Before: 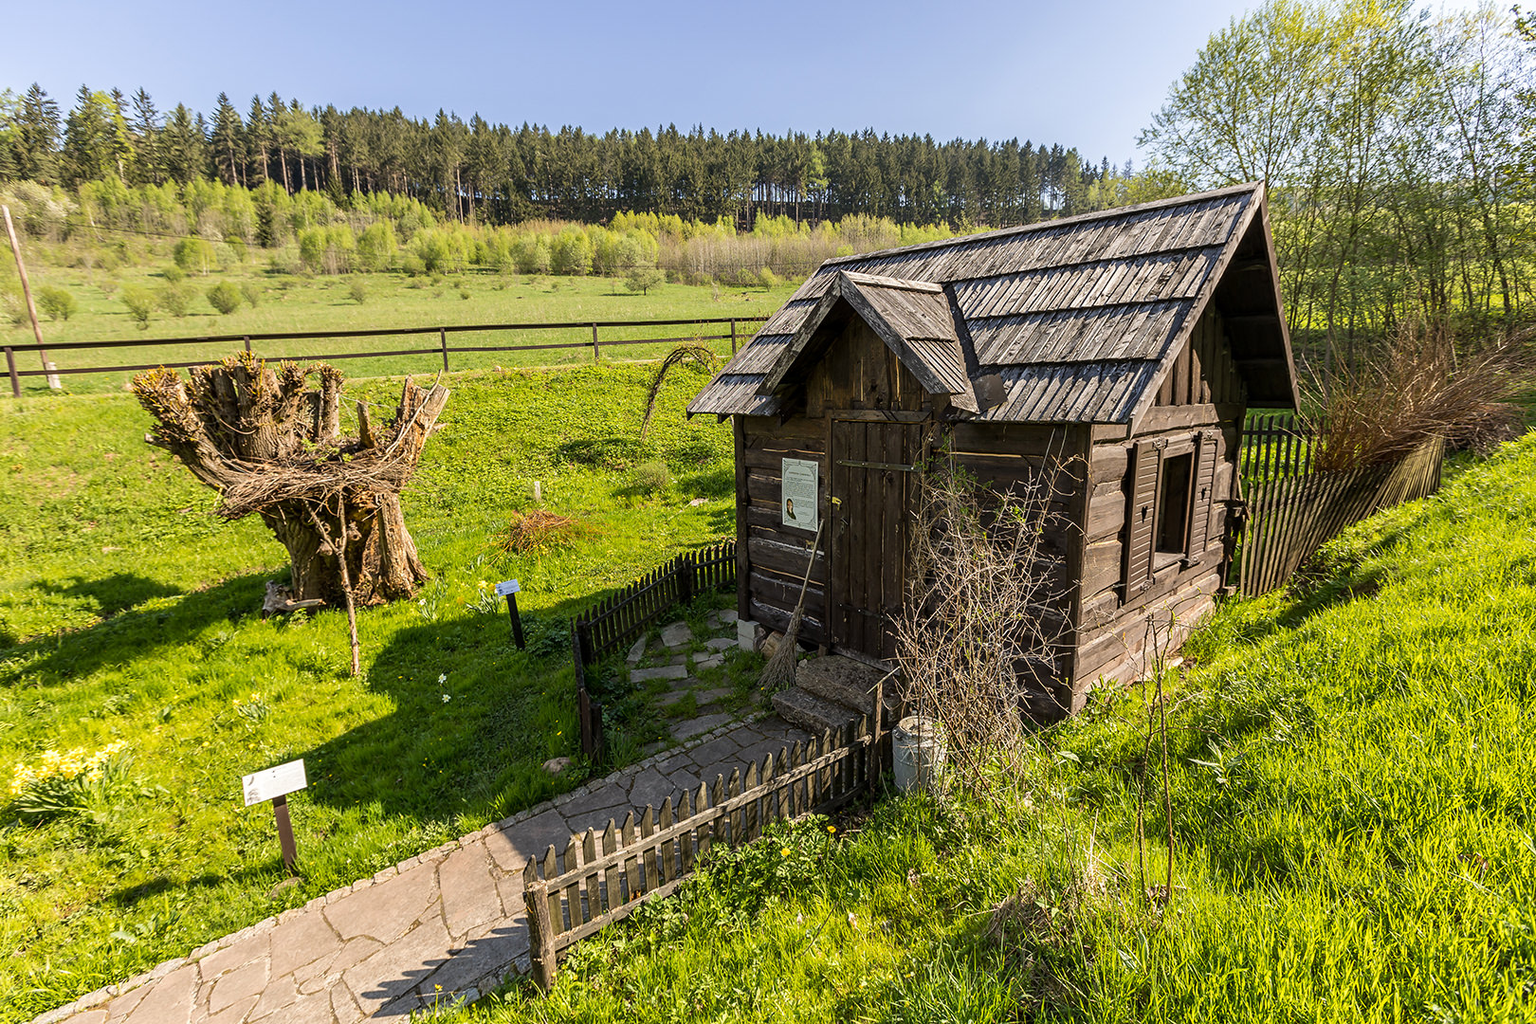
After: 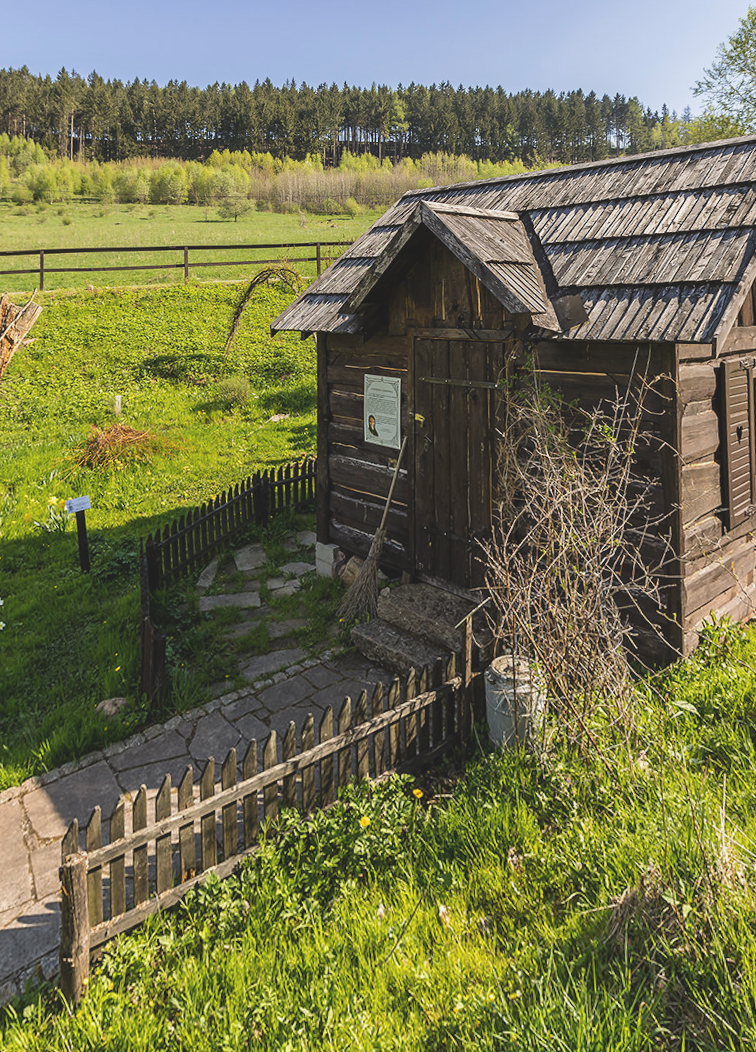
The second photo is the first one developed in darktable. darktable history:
exposure: black level correction -0.015, exposure -0.125 EV, compensate highlight preservation false
rotate and perspective: rotation 0.72°, lens shift (vertical) -0.352, lens shift (horizontal) -0.051, crop left 0.152, crop right 0.859, crop top 0.019, crop bottom 0.964
crop: left 21.496%, right 22.254%
